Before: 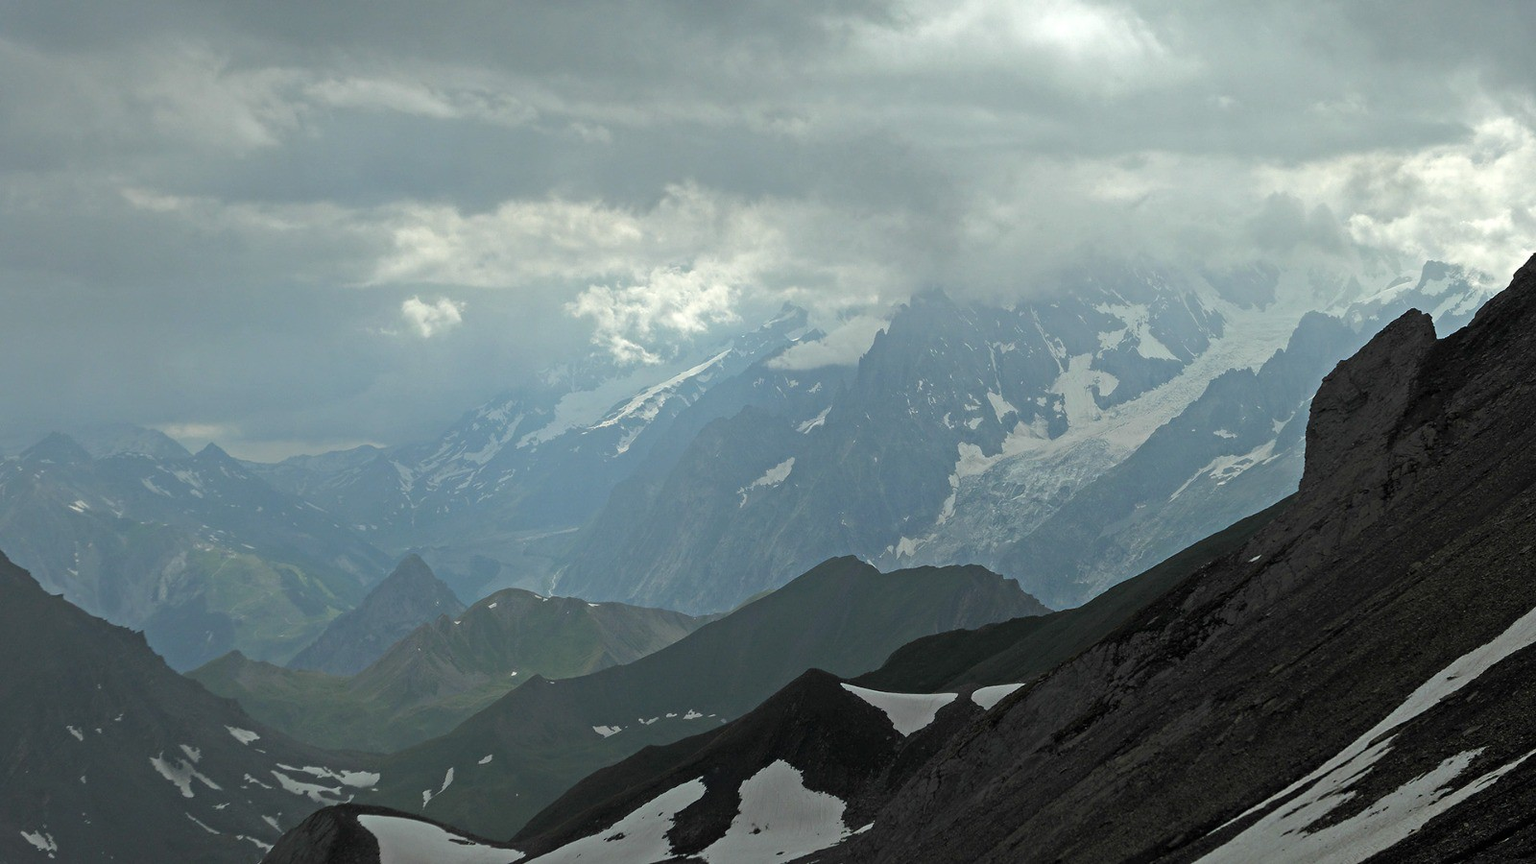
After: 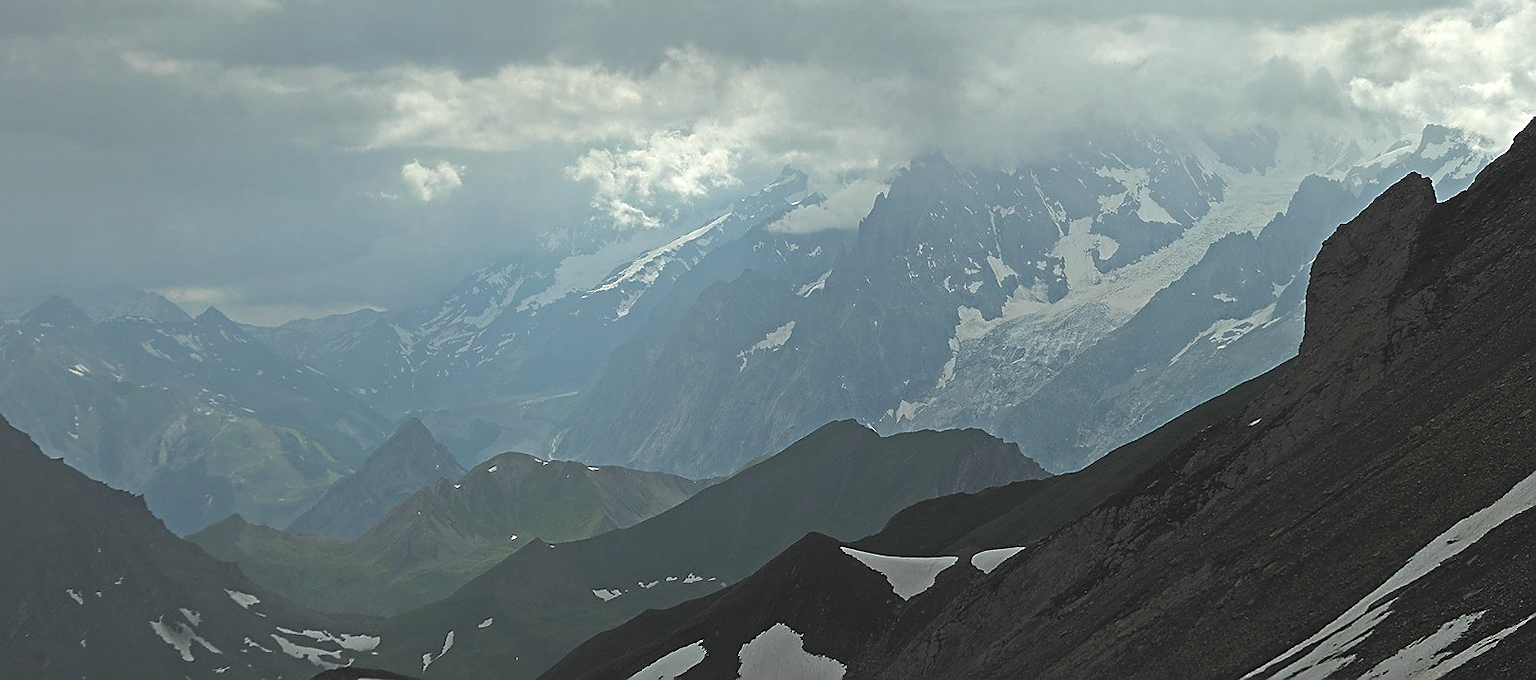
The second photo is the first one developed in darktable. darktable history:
exposure: black level correction -0.015, compensate exposure bias true, compensate highlight preservation false
crop and rotate: top 15.809%, bottom 5.338%
sharpen: radius 1.362, amount 1.24, threshold 0.658
